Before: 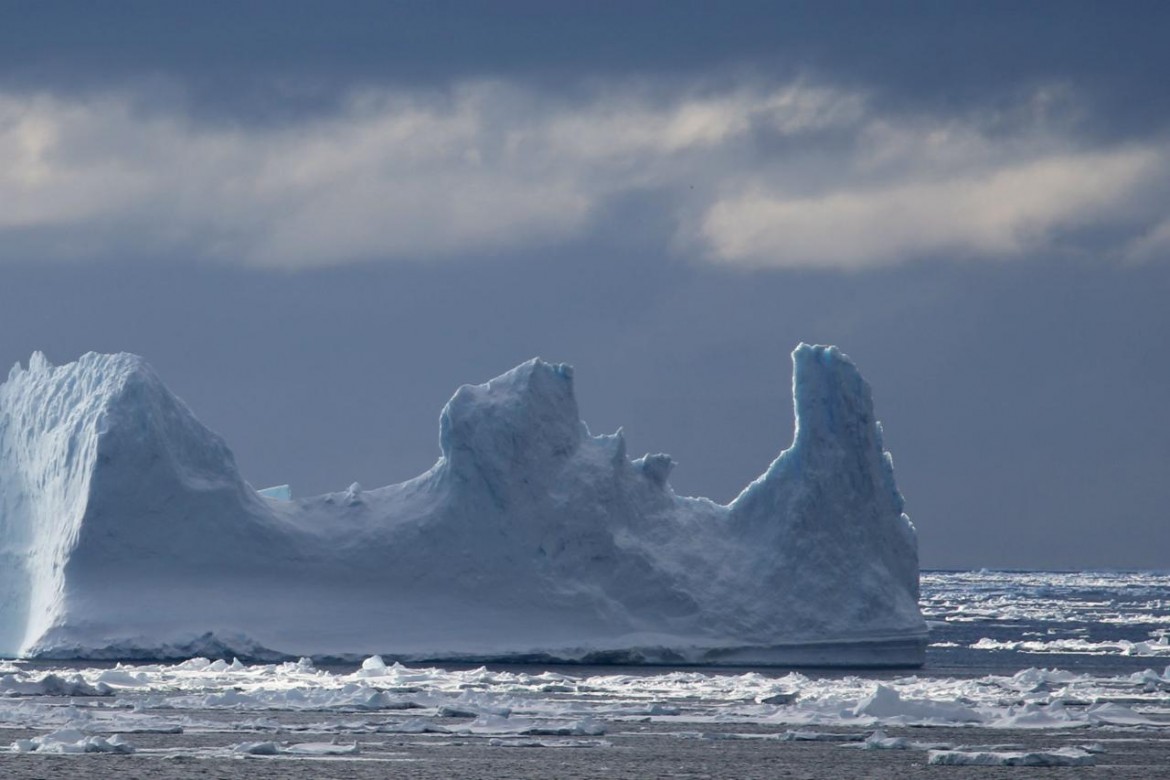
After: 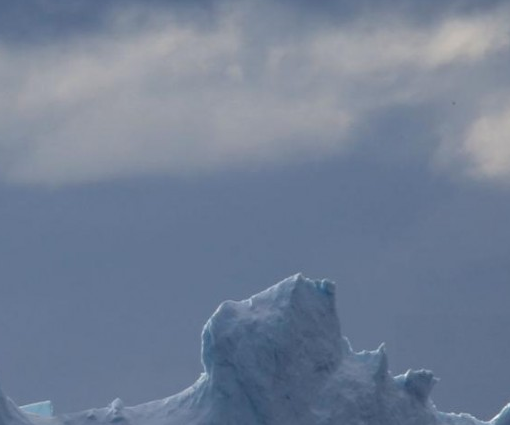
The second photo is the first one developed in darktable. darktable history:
crop: left 20.39%, top 10.785%, right 35.936%, bottom 34.638%
